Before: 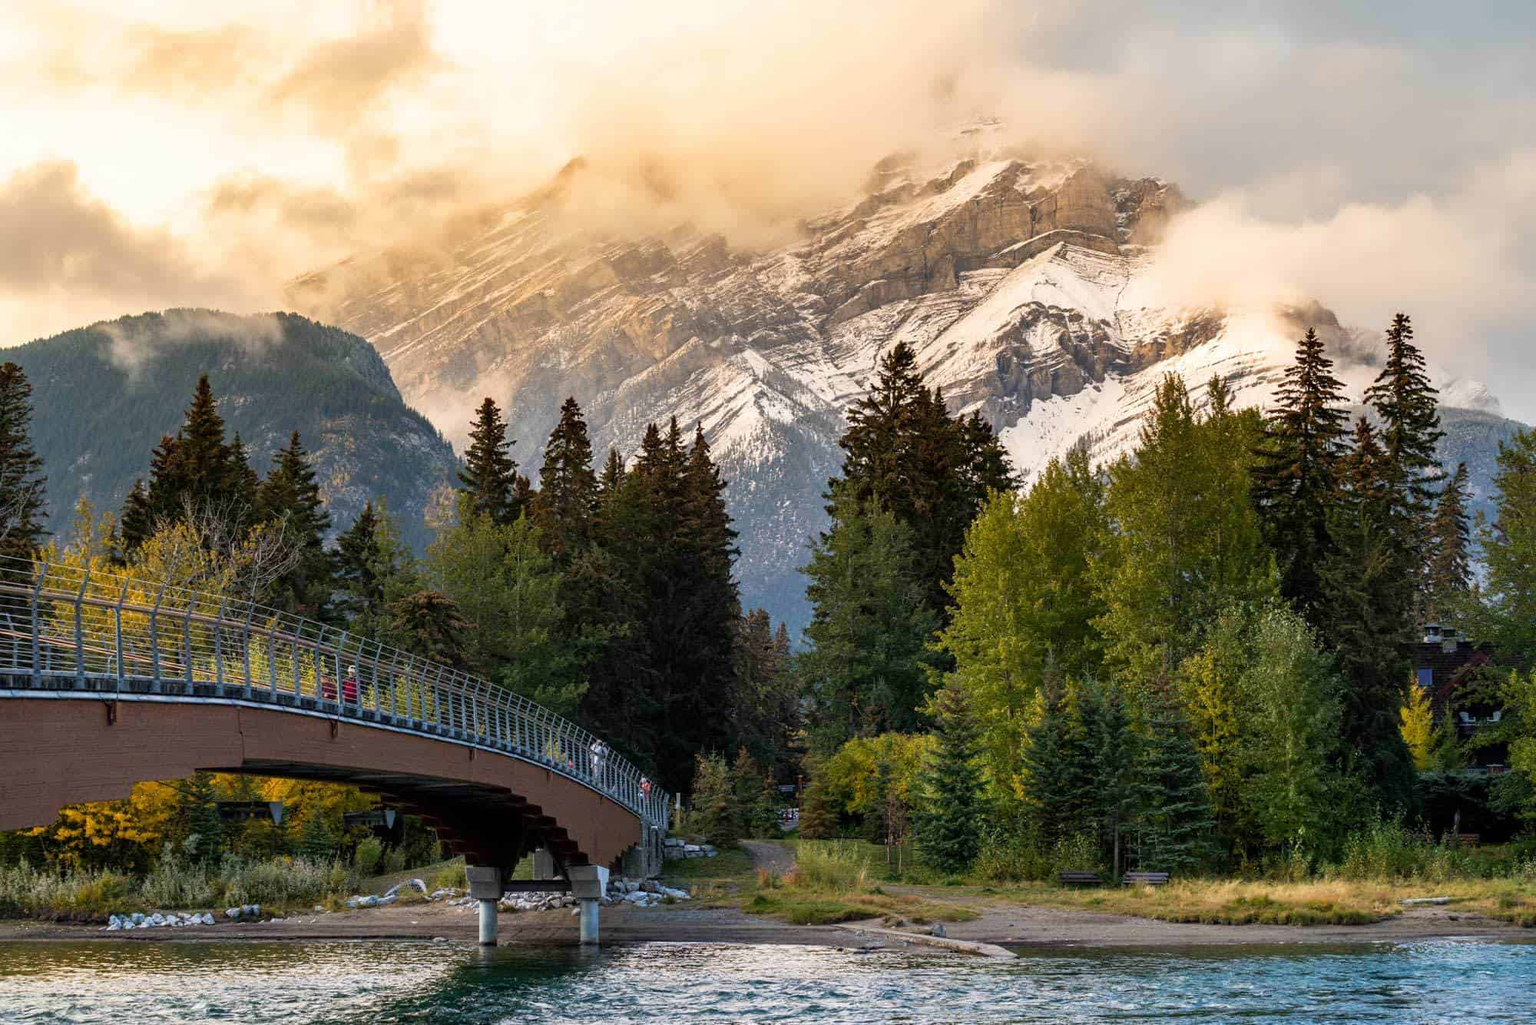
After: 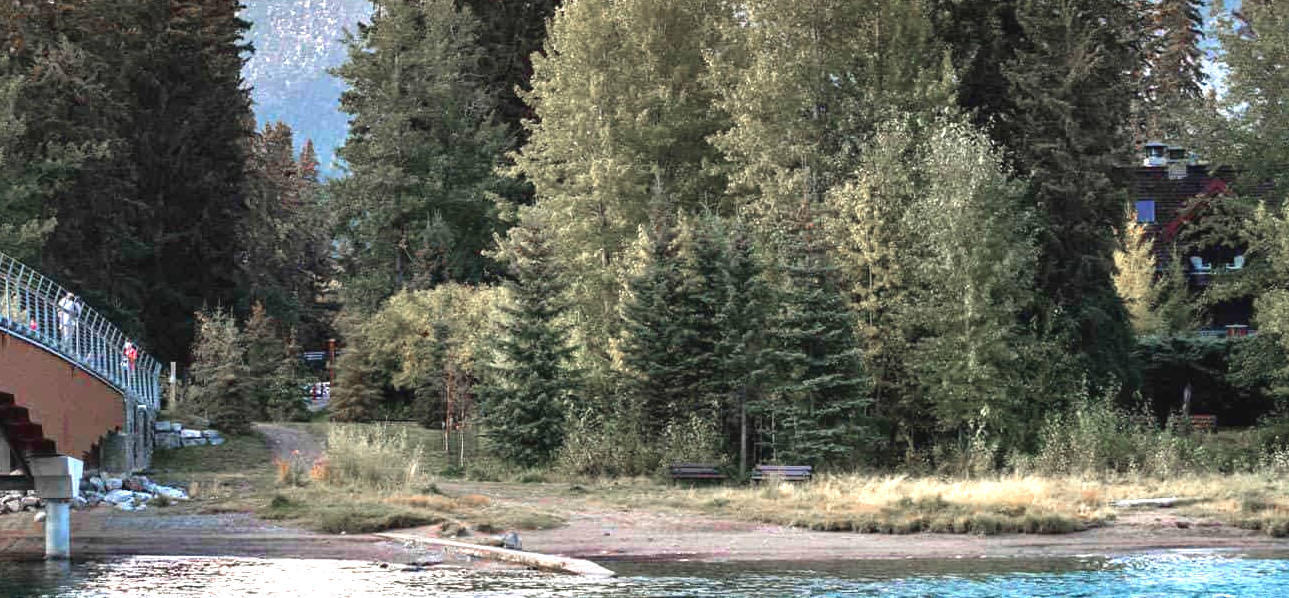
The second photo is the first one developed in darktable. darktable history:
exposure: black level correction -0.002, exposure 1.35 EV, compensate highlight preservation false
color zones: curves: ch1 [(0, 0.708) (0.088, 0.648) (0.245, 0.187) (0.429, 0.326) (0.571, 0.498) (0.714, 0.5) (0.857, 0.5) (1, 0.708)]
crop and rotate: left 35.509%, top 50.238%, bottom 4.934%
tone curve: color space Lab, linked channels, preserve colors none
